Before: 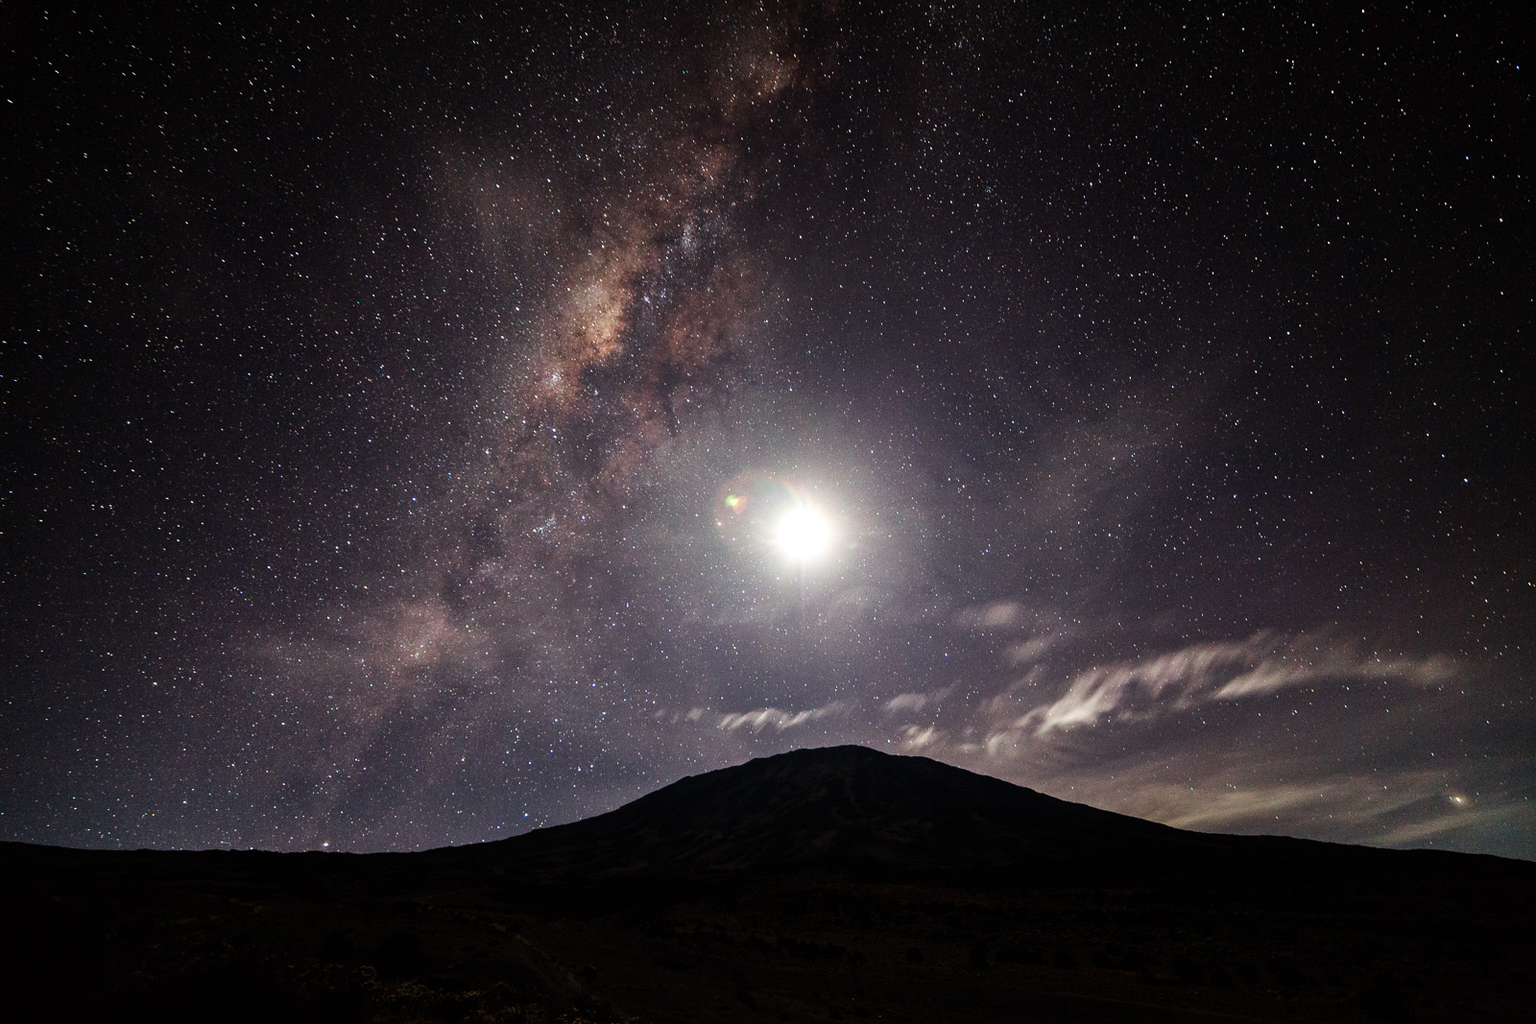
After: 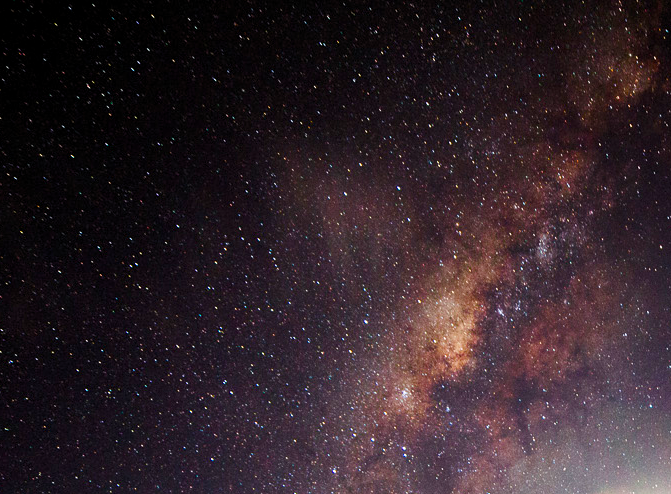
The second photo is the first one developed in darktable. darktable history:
levels: levels [0.016, 0.484, 0.953]
crop and rotate: left 10.817%, top 0.062%, right 47.194%, bottom 53.626%
color balance rgb: perceptual saturation grading › global saturation 20%, perceptual saturation grading › highlights -25%, perceptual saturation grading › shadows 50.52%, global vibrance 40.24%
